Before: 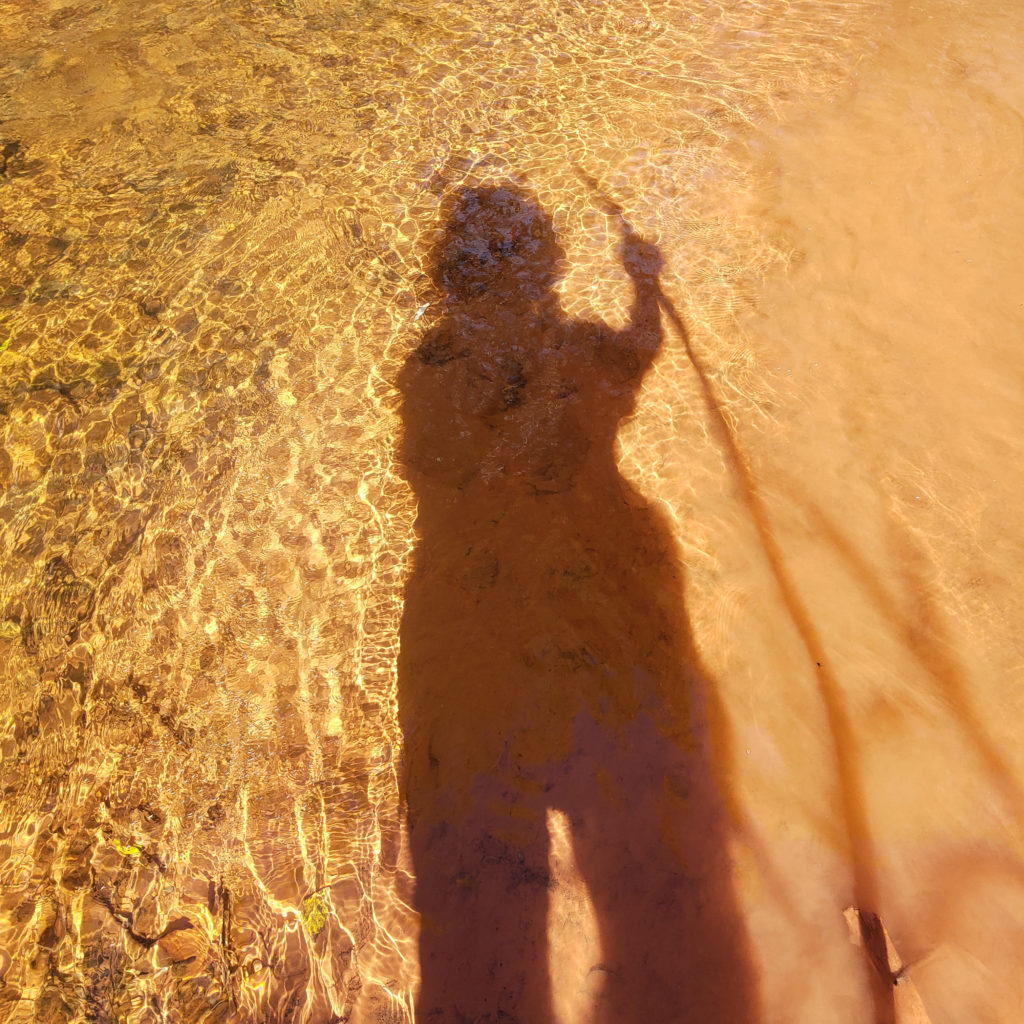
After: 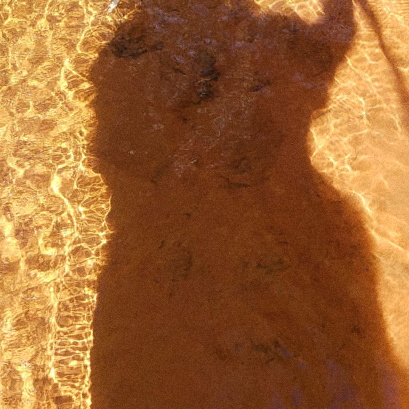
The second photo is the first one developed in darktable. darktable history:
crop: left 30%, top 30%, right 30%, bottom 30%
grain: coarseness 0.09 ISO
